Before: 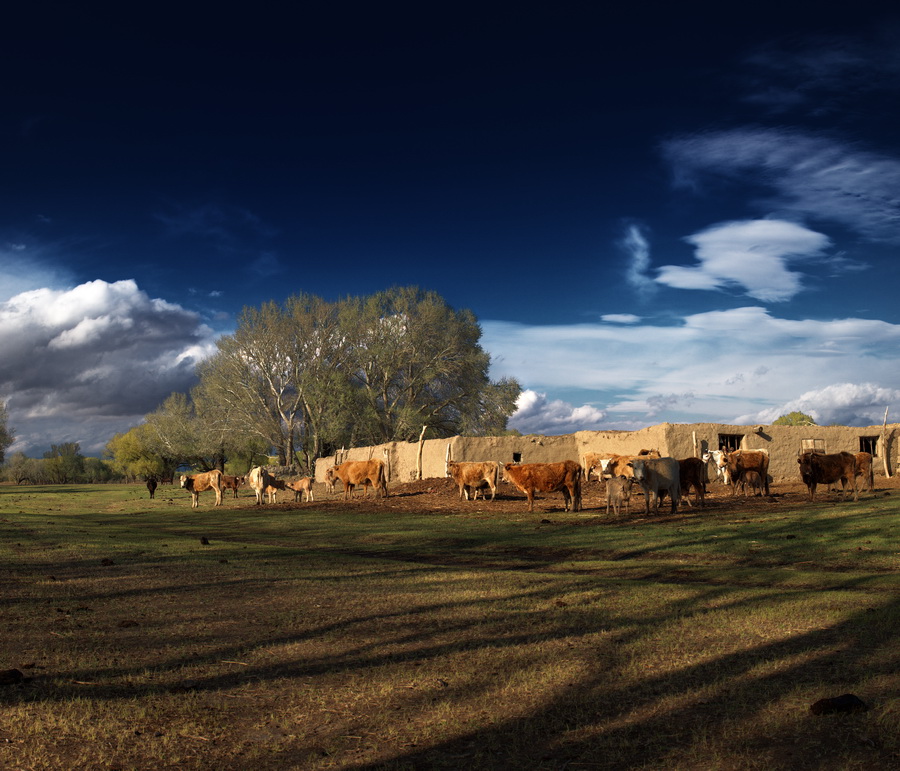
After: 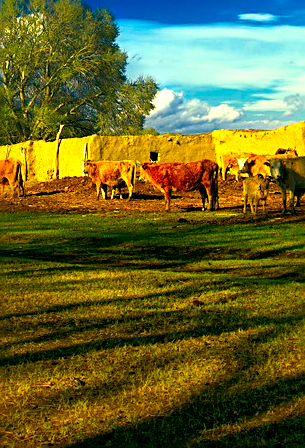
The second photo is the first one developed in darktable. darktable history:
local contrast: mode bilateral grid, contrast 26, coarseness 61, detail 150%, midtone range 0.2
exposure: black level correction 0.001, exposure 0.673 EV, compensate highlight preservation false
color balance rgb: highlights gain › chroma 2.279%, highlights gain › hue 74.33°, global offset › luminance -0.338%, global offset › chroma 0.109%, global offset › hue 164.34°, perceptual saturation grading › global saturation 9.948%, global vibrance 19.363%
color correction: highlights a* -10.85, highlights b* 9.8, saturation 1.72
sharpen: on, module defaults
crop: left 40.44%, top 39.082%, right 25.56%, bottom 2.697%
